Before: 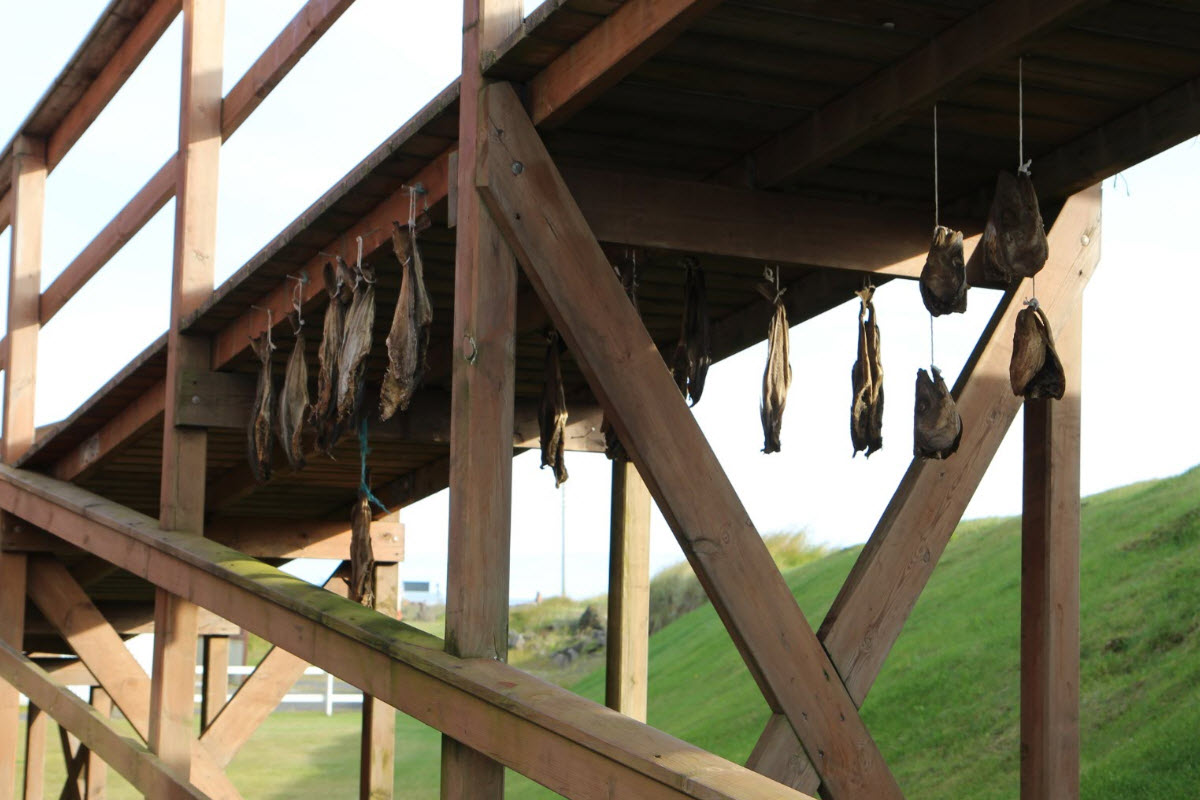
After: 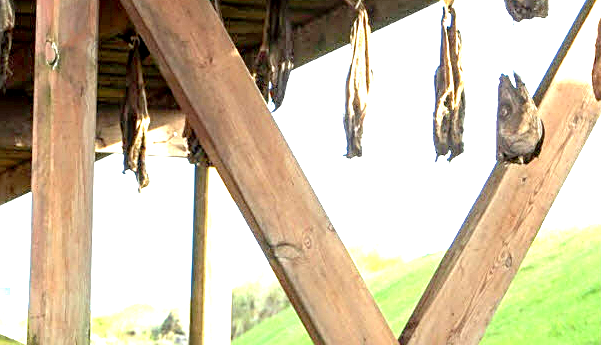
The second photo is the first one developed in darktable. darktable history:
sharpen: on, module defaults
crop: left 34.901%, top 36.885%, right 15.011%, bottom 19.986%
exposure: black level correction 0.005, exposure 2.076 EV, compensate exposure bias true, compensate highlight preservation false
color correction: highlights a* -0.882, highlights b* 4.63, shadows a* 3.64
local contrast: on, module defaults
